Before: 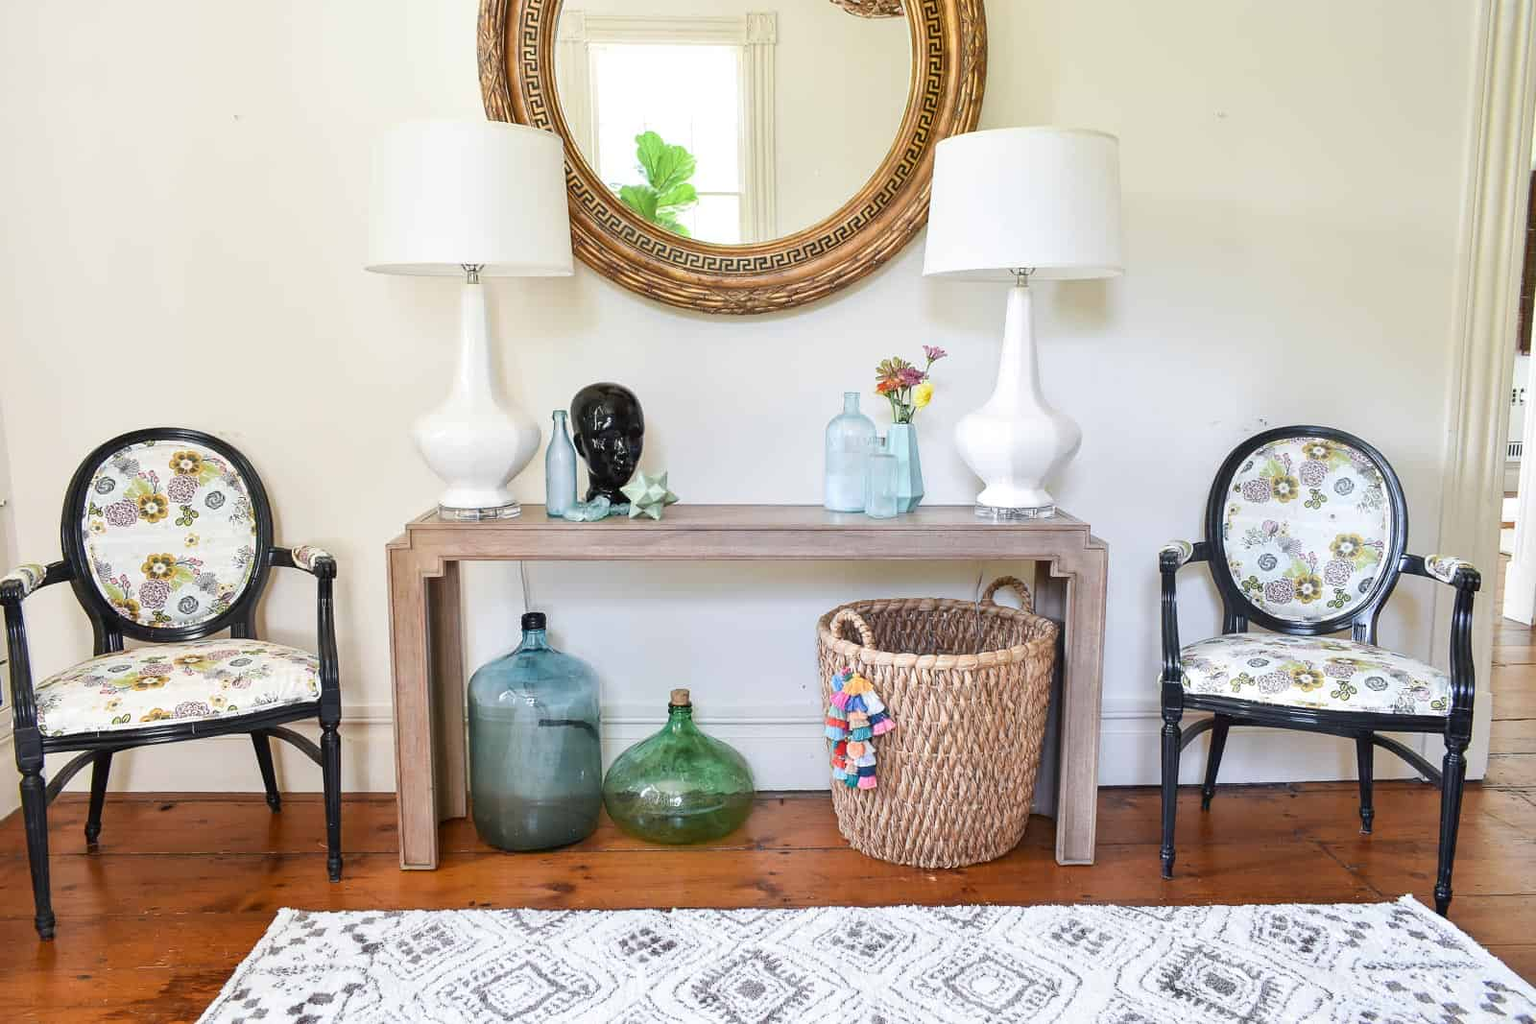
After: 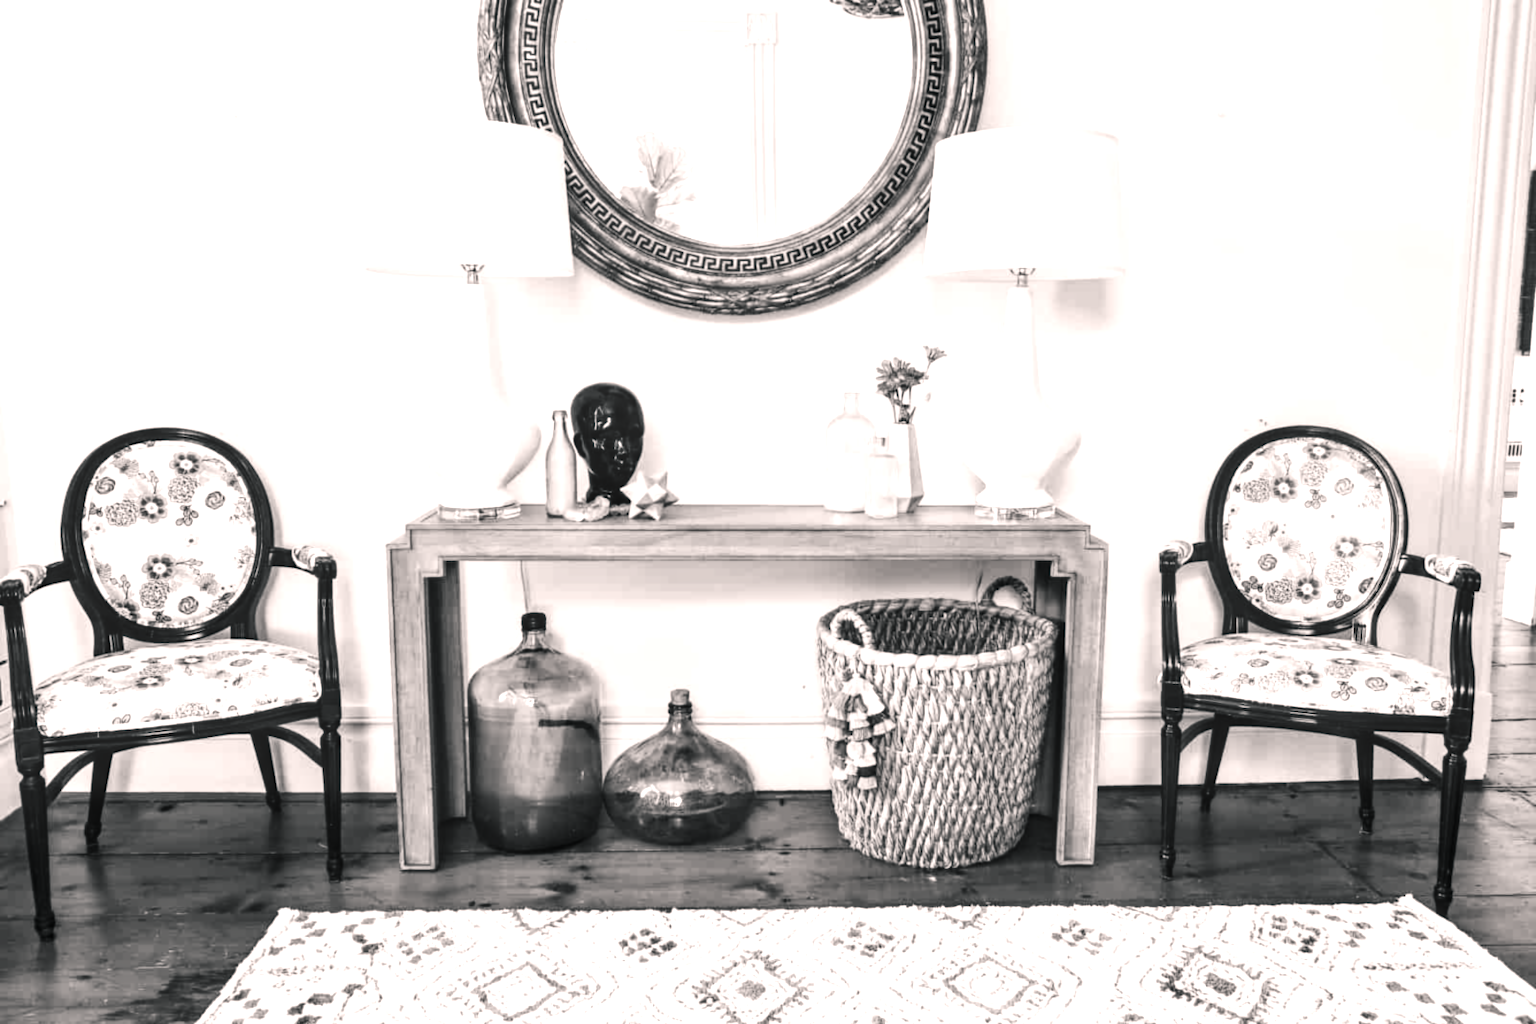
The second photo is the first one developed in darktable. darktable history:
local contrast: on, module defaults
lowpass: radius 0.76, contrast 1.56, saturation 0, unbound 0
color balance rgb: shadows lift › chroma 1%, shadows lift › hue 217.2°, power › hue 310.8°, highlights gain › chroma 2%, highlights gain › hue 44.4°, global offset › luminance 0.25%, global offset › hue 171.6°, perceptual saturation grading › global saturation 14.09%, perceptual saturation grading › highlights -30%, perceptual saturation grading › shadows 50.67%, global vibrance 25%, contrast 20%
